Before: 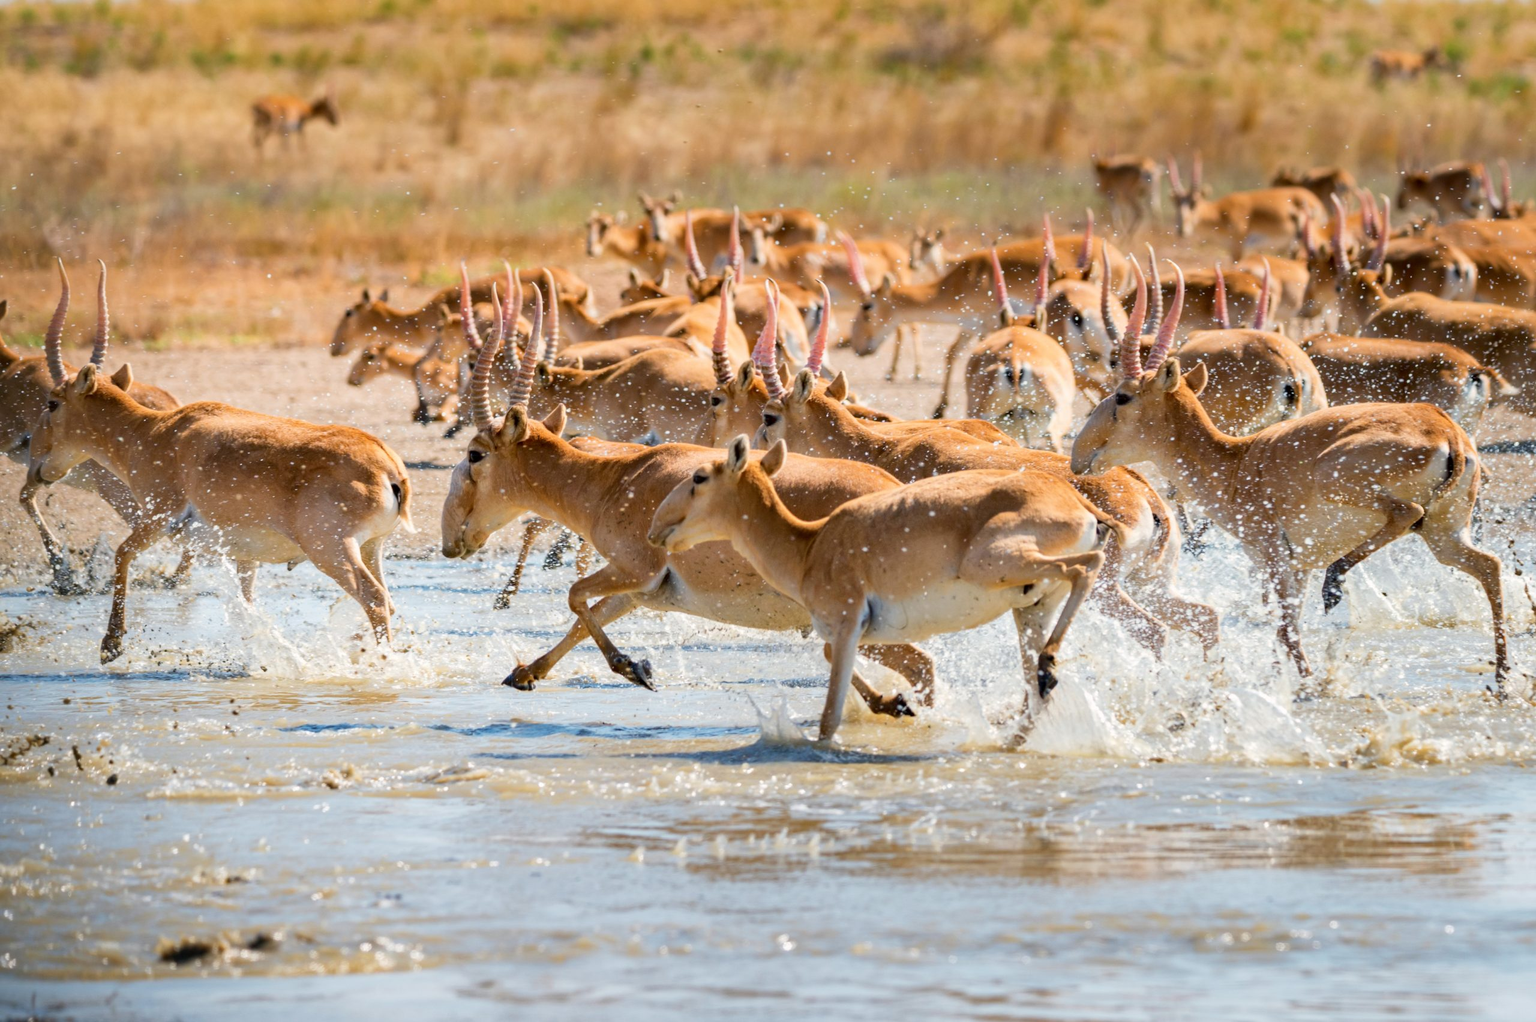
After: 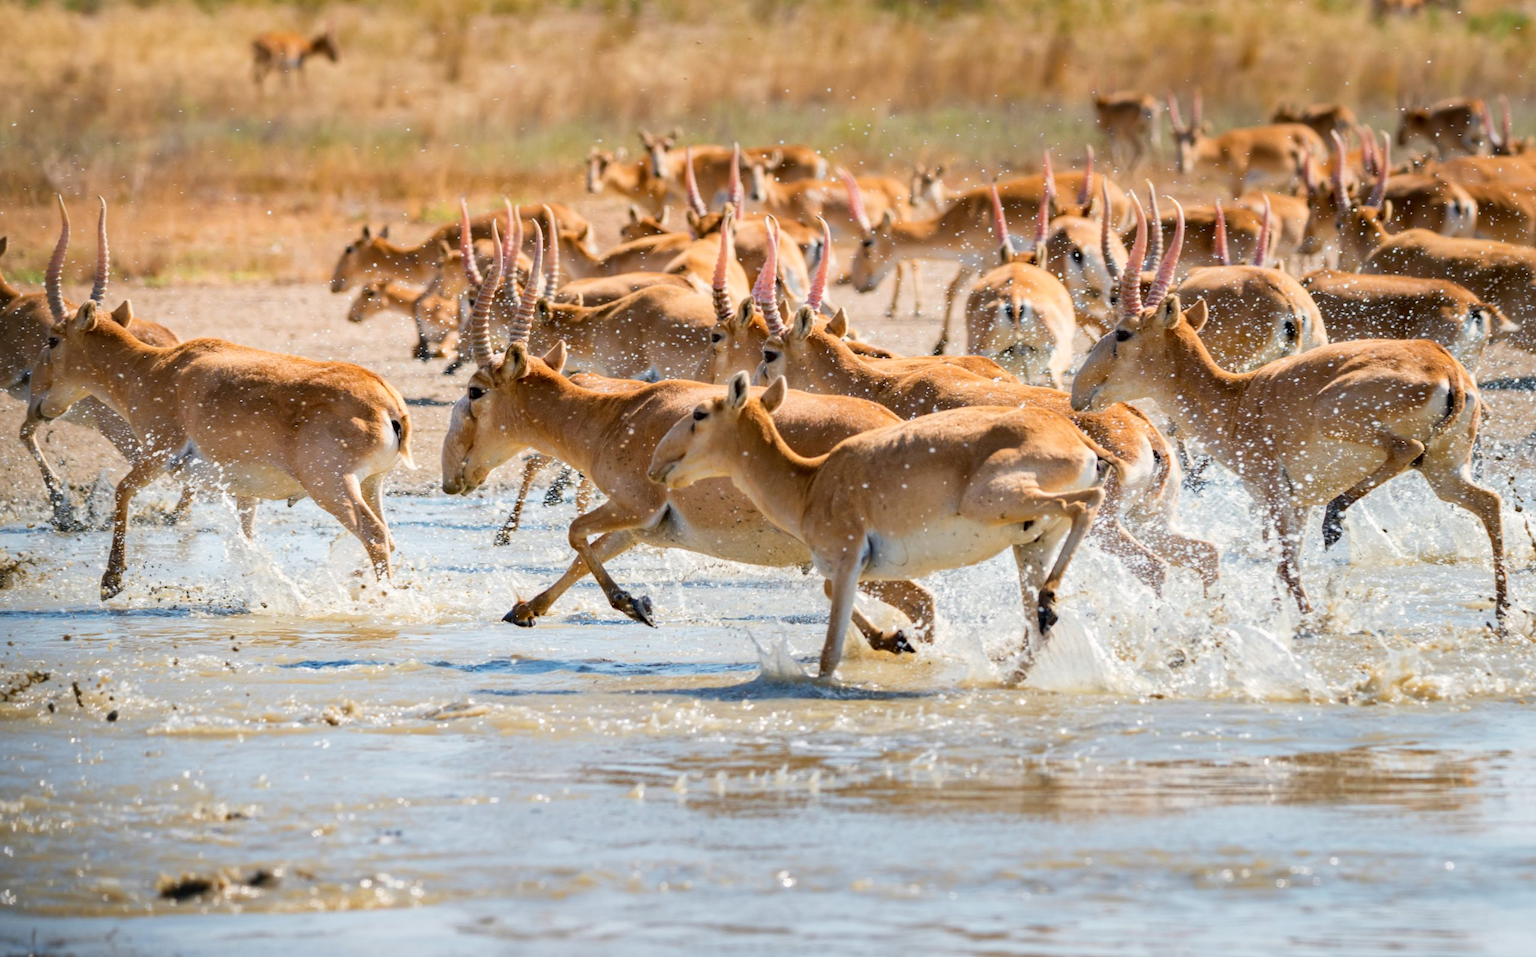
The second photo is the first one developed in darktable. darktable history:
crop and rotate: top 6.25%
tone equalizer: on, module defaults
